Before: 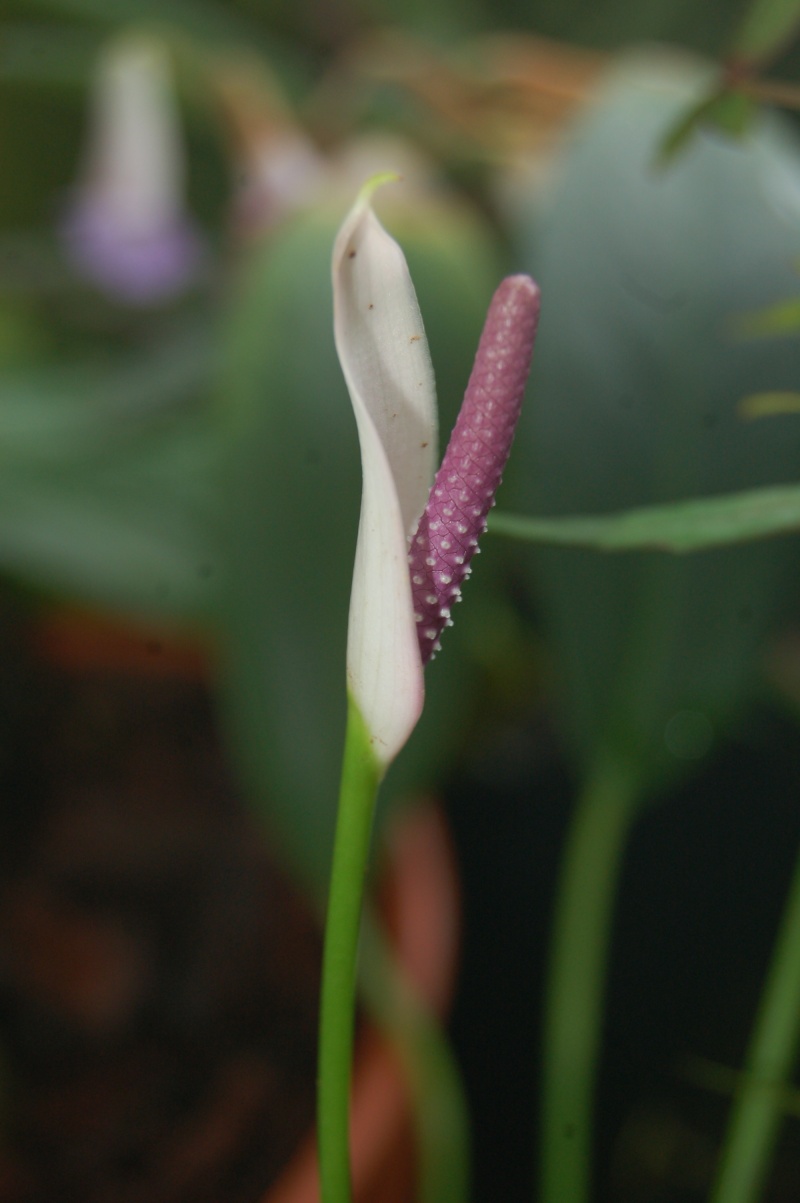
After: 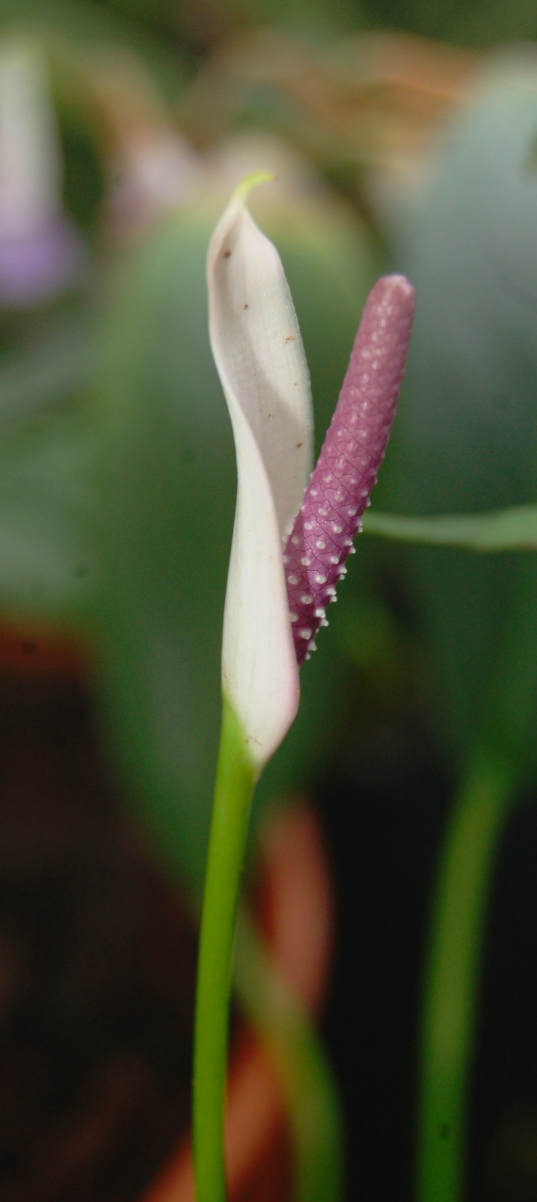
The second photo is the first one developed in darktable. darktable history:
tone curve: curves: ch0 [(0, 0.009) (0.105, 0.08) (0.195, 0.18) (0.283, 0.316) (0.384, 0.434) (0.485, 0.531) (0.638, 0.69) (0.81, 0.872) (1, 0.977)]; ch1 [(0, 0) (0.161, 0.092) (0.35, 0.33) (0.379, 0.401) (0.456, 0.469) (0.502, 0.5) (0.525, 0.518) (0.586, 0.617) (0.635, 0.655) (1, 1)]; ch2 [(0, 0) (0.371, 0.362) (0.437, 0.437) (0.48, 0.49) (0.53, 0.515) (0.56, 0.571) (0.622, 0.606) (1, 1)], preserve colors none
crop and rotate: left 15.702%, right 17.058%
color balance rgb: power › chroma 0.301%, power › hue 24.74°, perceptual saturation grading › global saturation 0.153%
